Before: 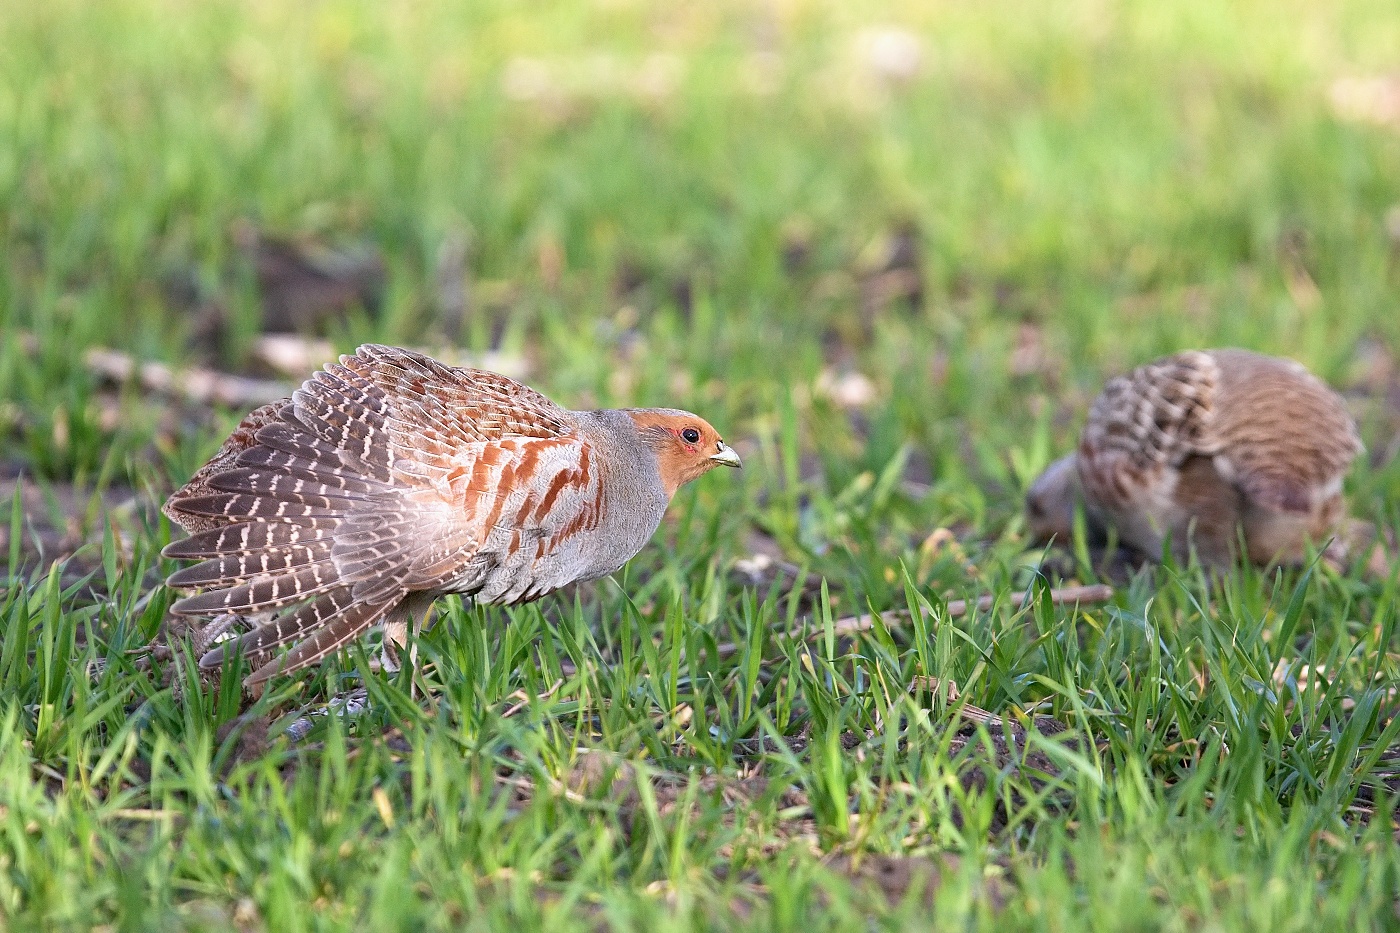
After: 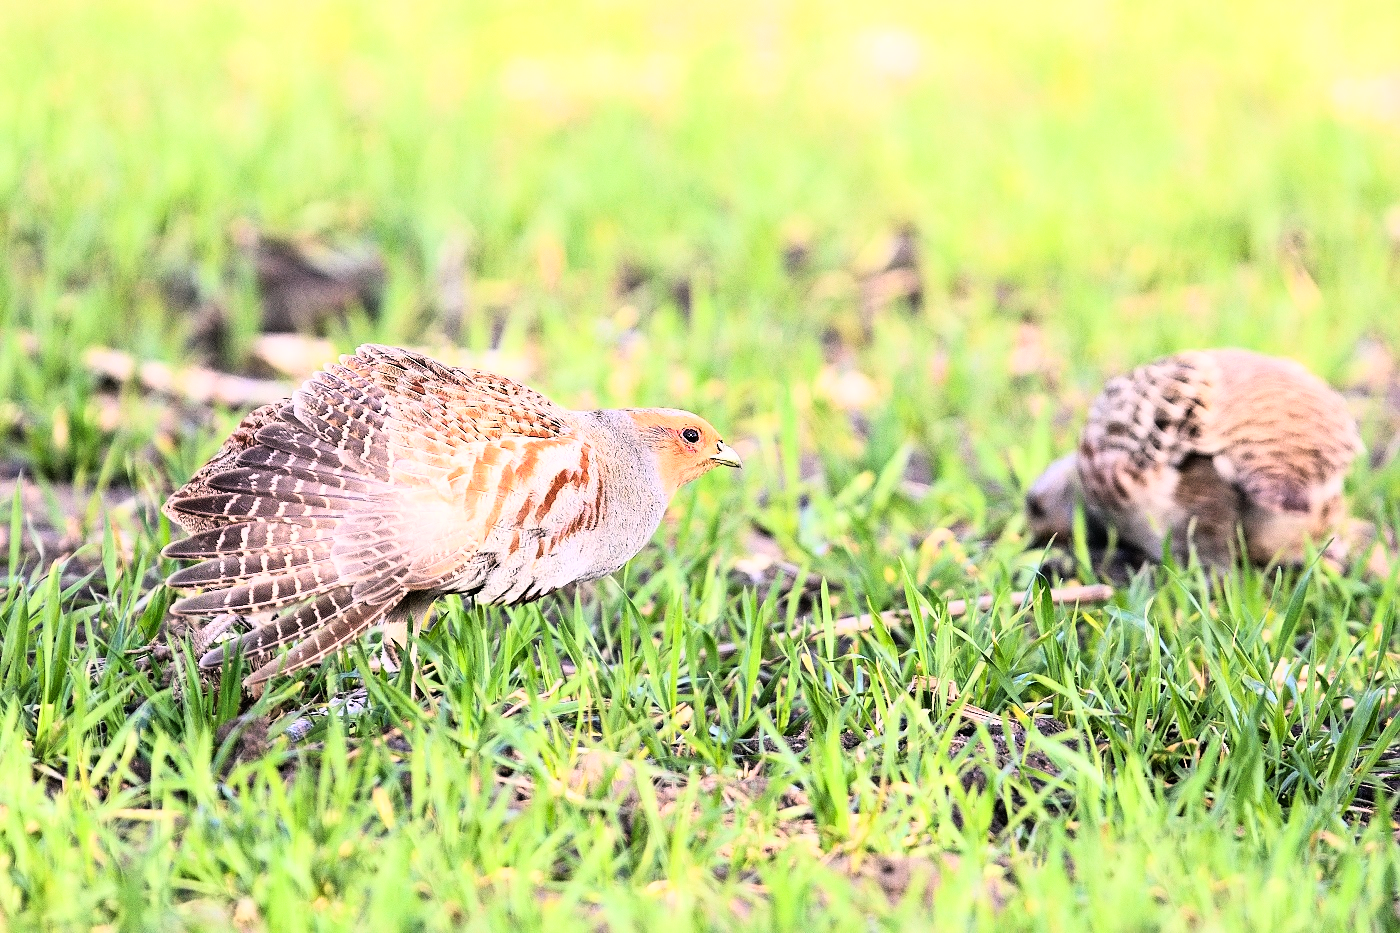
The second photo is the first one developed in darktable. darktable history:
white balance: red 0.978, blue 0.999
color correction: highlights a* 5.81, highlights b* 4.84
rgb curve: curves: ch0 [(0, 0) (0.21, 0.15) (0.24, 0.21) (0.5, 0.75) (0.75, 0.96) (0.89, 0.99) (1, 1)]; ch1 [(0, 0.02) (0.21, 0.13) (0.25, 0.2) (0.5, 0.67) (0.75, 0.9) (0.89, 0.97) (1, 1)]; ch2 [(0, 0.02) (0.21, 0.13) (0.25, 0.2) (0.5, 0.67) (0.75, 0.9) (0.89, 0.97) (1, 1)], compensate middle gray true
